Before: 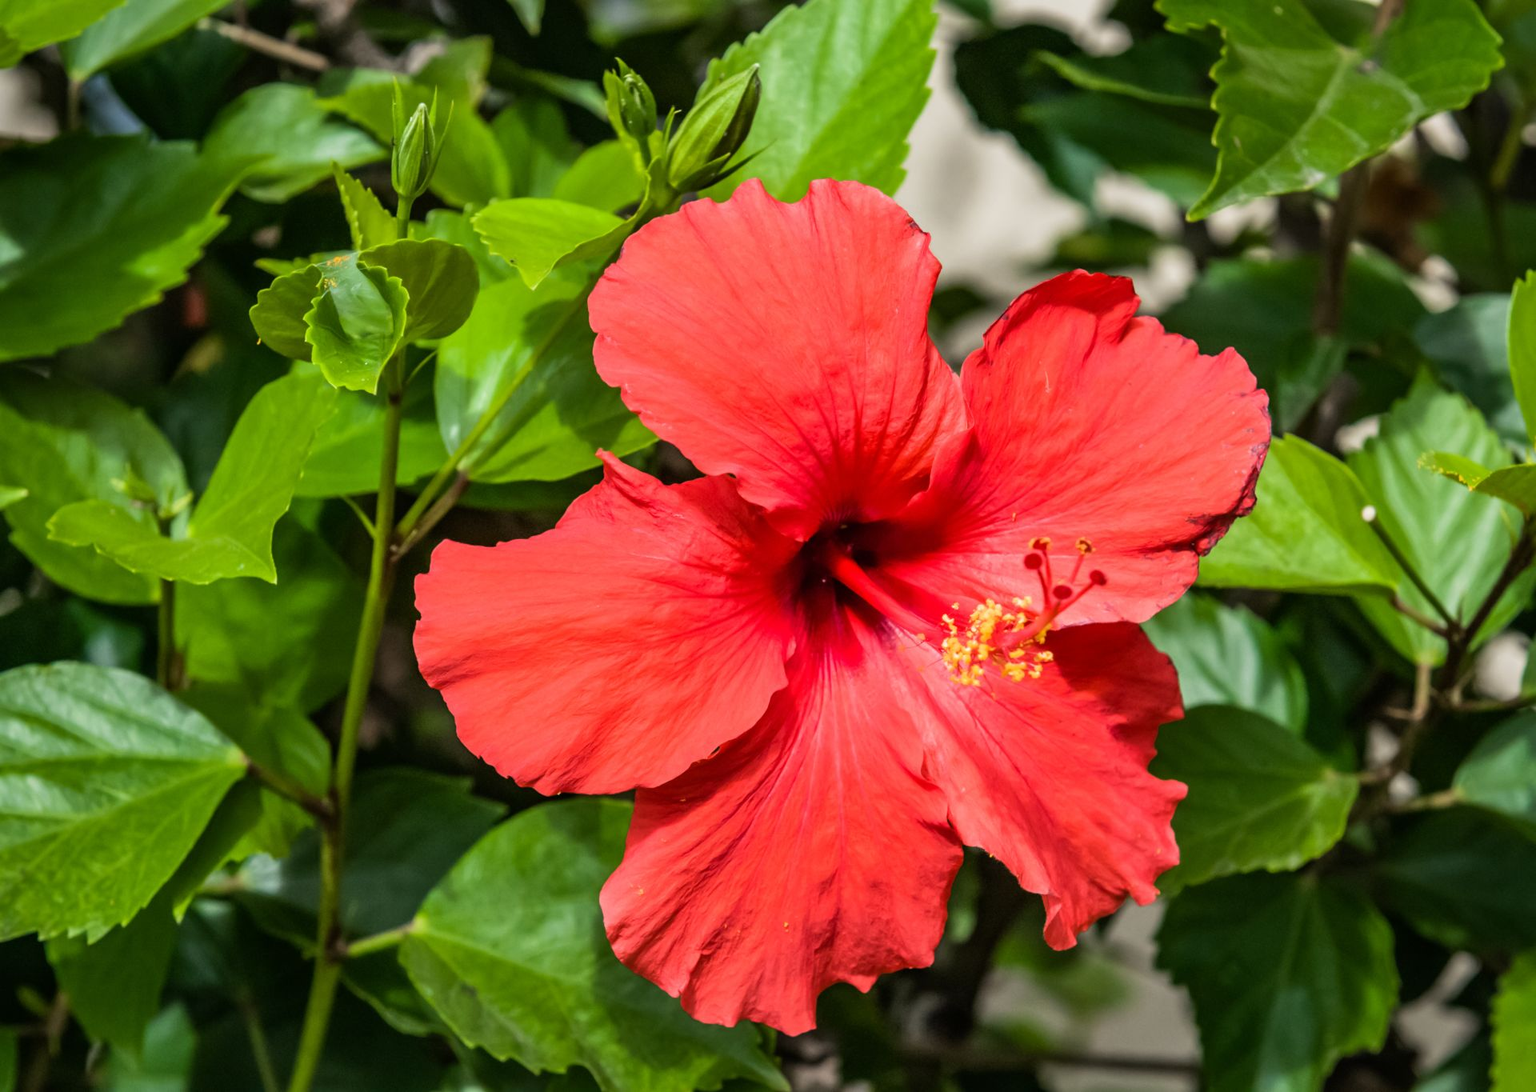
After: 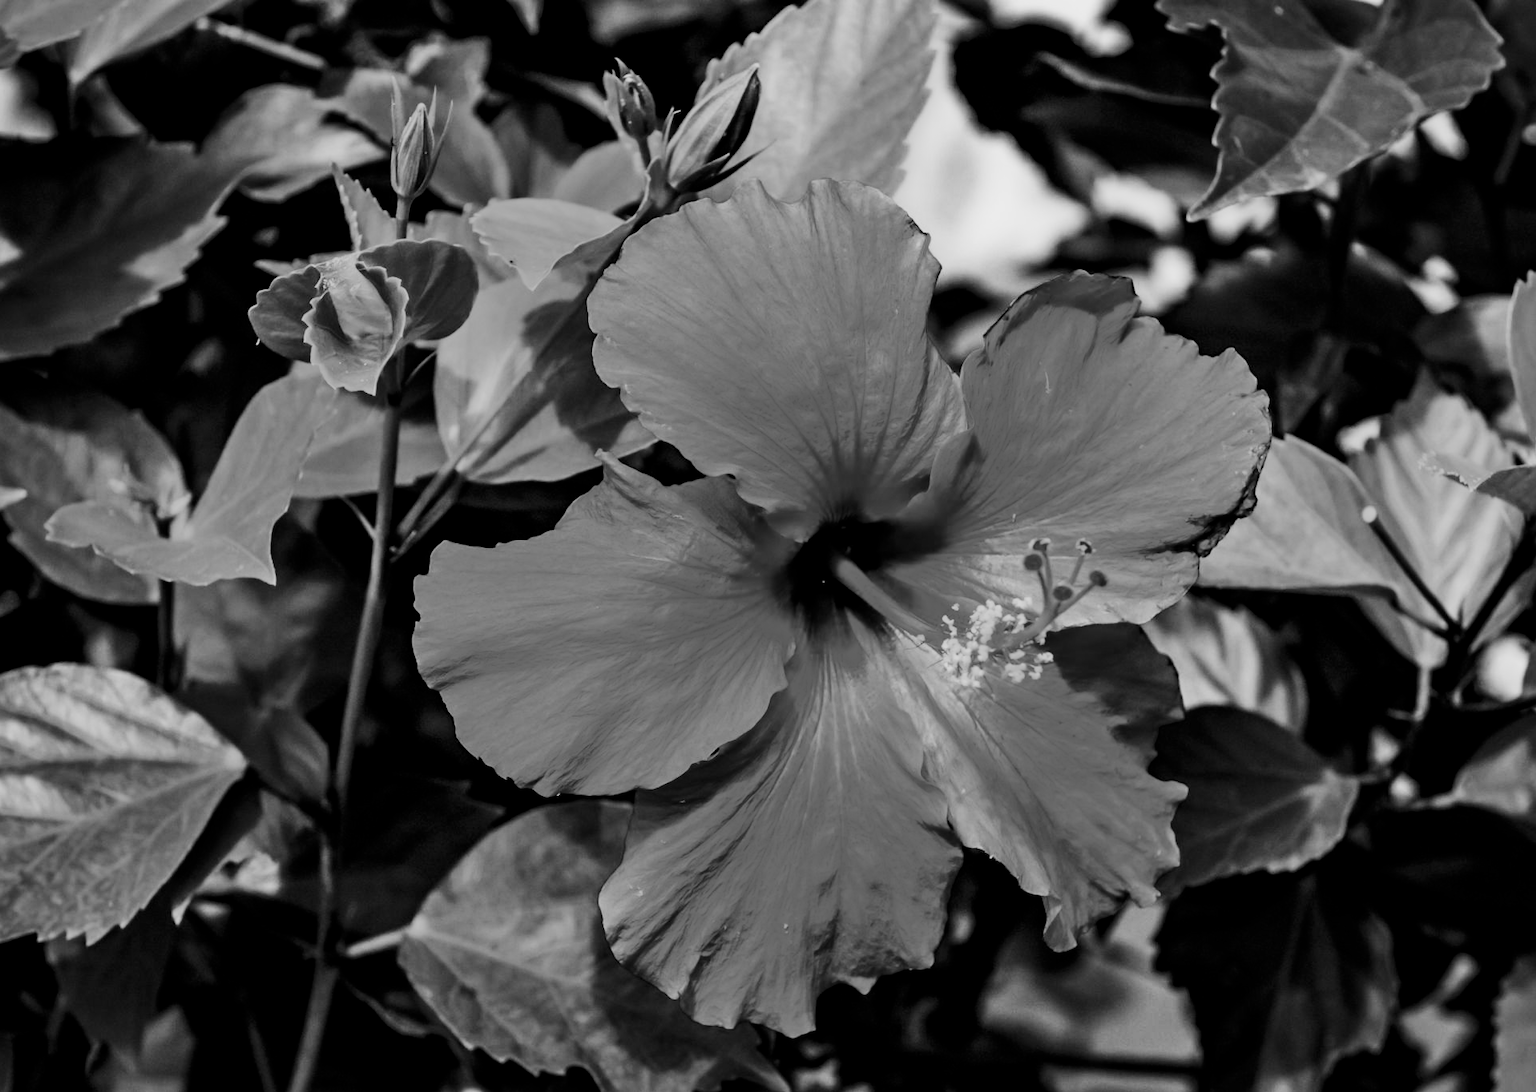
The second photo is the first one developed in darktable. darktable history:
filmic rgb: middle gray luminance 12.74%, black relative exposure -10.13 EV, white relative exposure 3.47 EV, threshold 6 EV, target black luminance 0%, hardness 5.74, latitude 44.69%, contrast 1.221, highlights saturation mix 5%, shadows ↔ highlights balance 26.78%, add noise in highlights 0, preserve chrominance no, color science v3 (2019), use custom middle-gray values true, iterations of high-quality reconstruction 0, contrast in highlights soft, enable highlight reconstruction true
white balance: red 1, blue 1
crop and rotate: left 0.126%
color balance rgb: shadows lift › luminance -28.76%, shadows lift › chroma 10%, shadows lift › hue 230°, power › chroma 0.5%, power › hue 215°, highlights gain › luminance 7.14%, highlights gain › chroma 1%, highlights gain › hue 50°, global offset › luminance -0.29%, global offset › hue 260°, perceptual saturation grading › global saturation 20%, perceptual saturation grading › highlights -13.92%, perceptual saturation grading › shadows 50%
monochrome: a 14.95, b -89.96
haze removal: compatibility mode true, adaptive false
contrast brightness saturation: contrast 0.19, brightness -0.11, saturation 0.21
contrast equalizer: y [[0.5 ×6], [0.5 ×6], [0.975, 0.964, 0.925, 0.865, 0.793, 0.721], [0 ×6], [0 ×6]]
